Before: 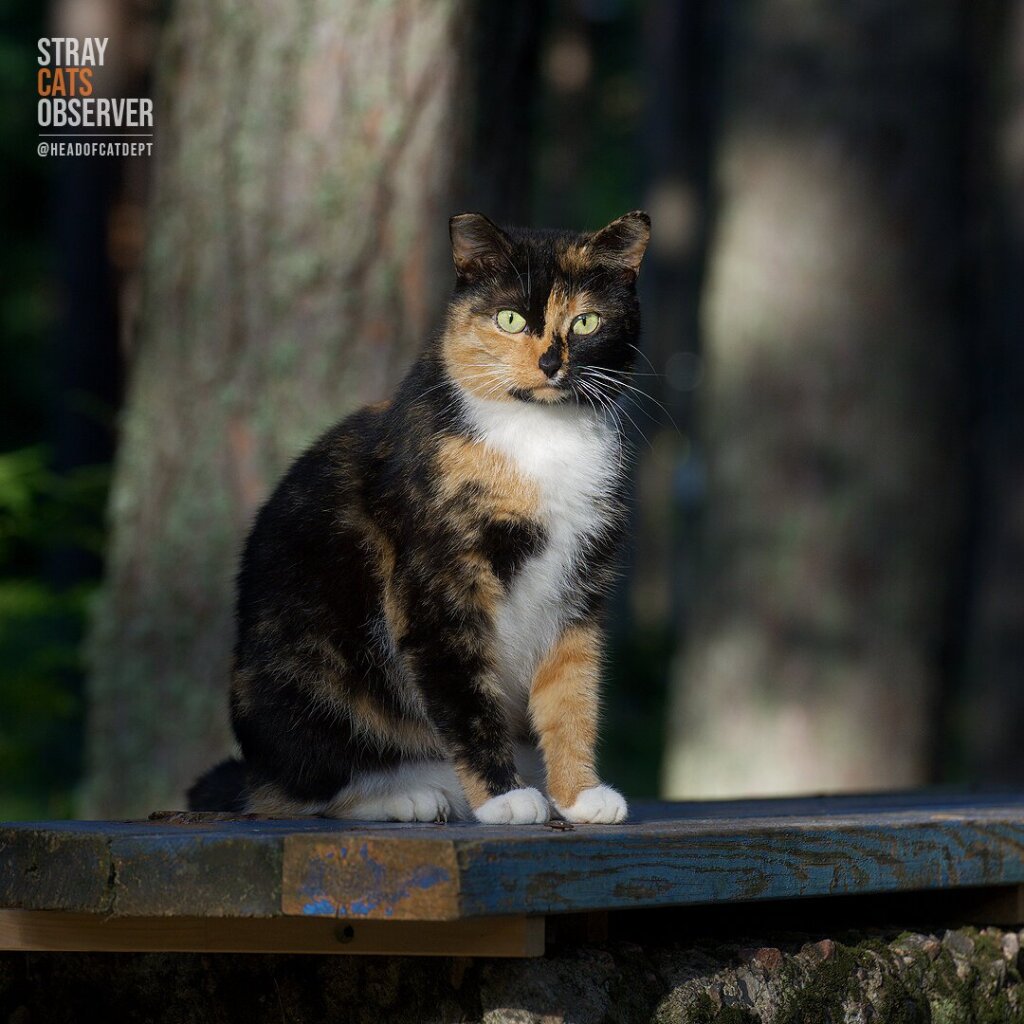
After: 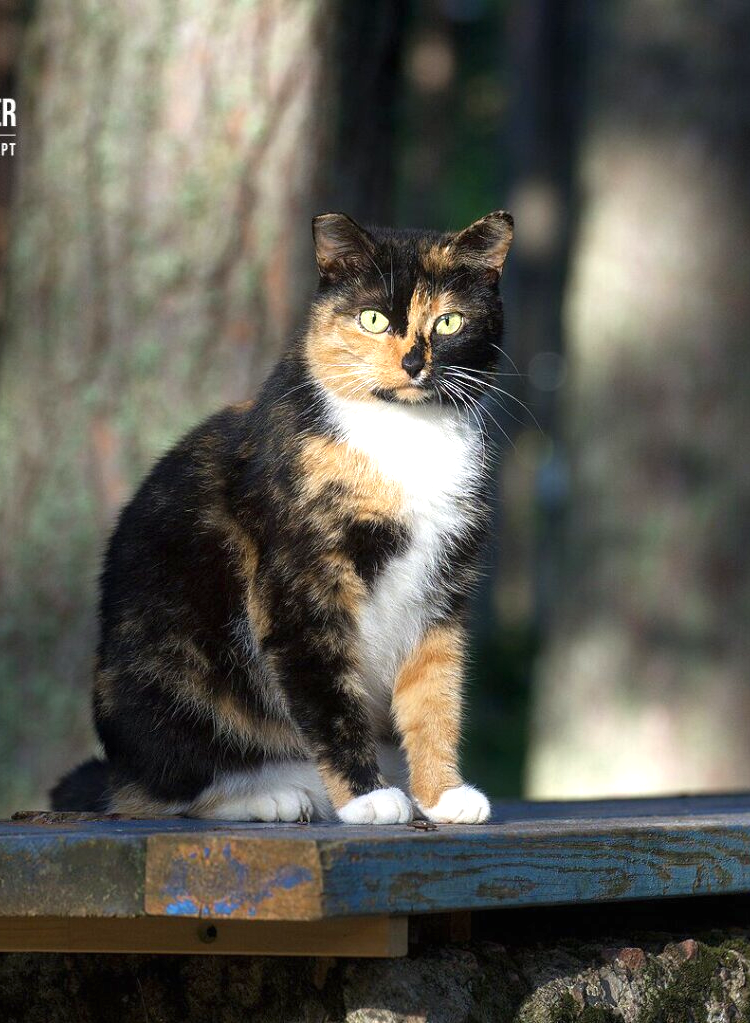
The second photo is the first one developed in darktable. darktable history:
crop: left 13.443%, right 13.31%
exposure: black level correction 0, exposure 1 EV, compensate exposure bias true, compensate highlight preservation false
color balance rgb: linear chroma grading › shadows -3%, linear chroma grading › highlights -4%
